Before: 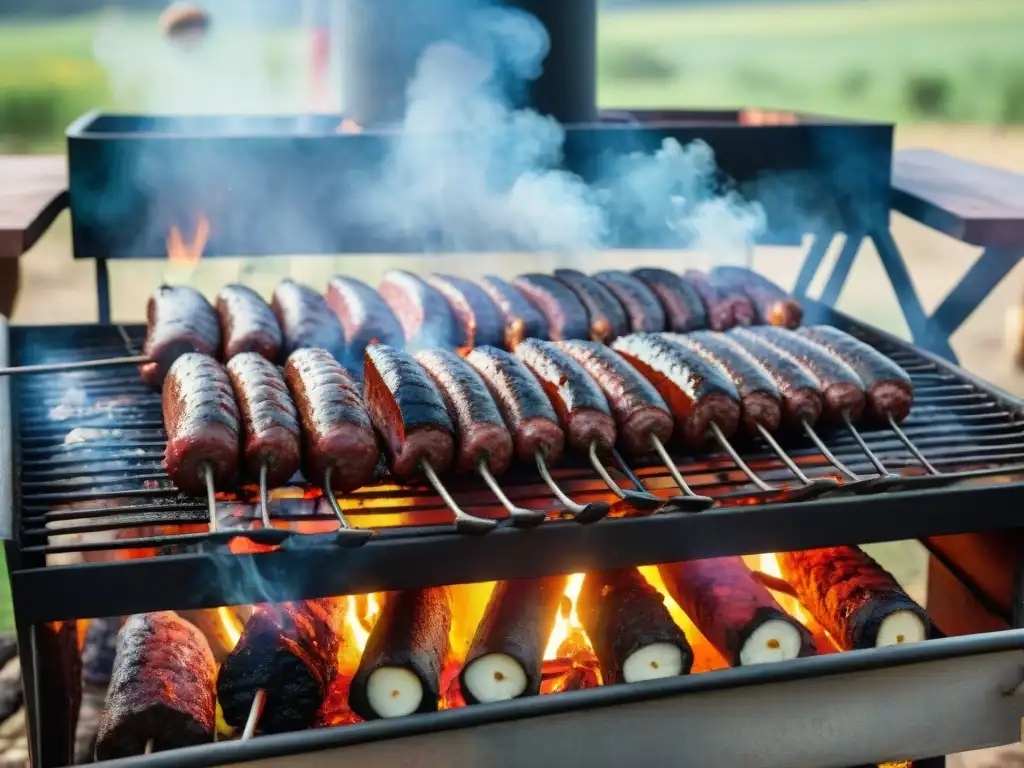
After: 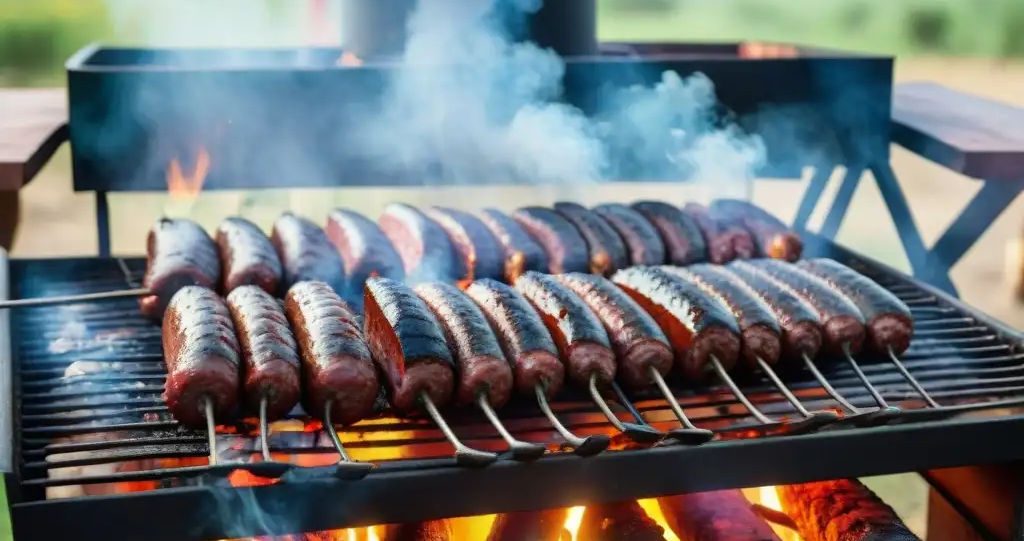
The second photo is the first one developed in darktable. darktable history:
crop and rotate: top 8.732%, bottom 20.709%
